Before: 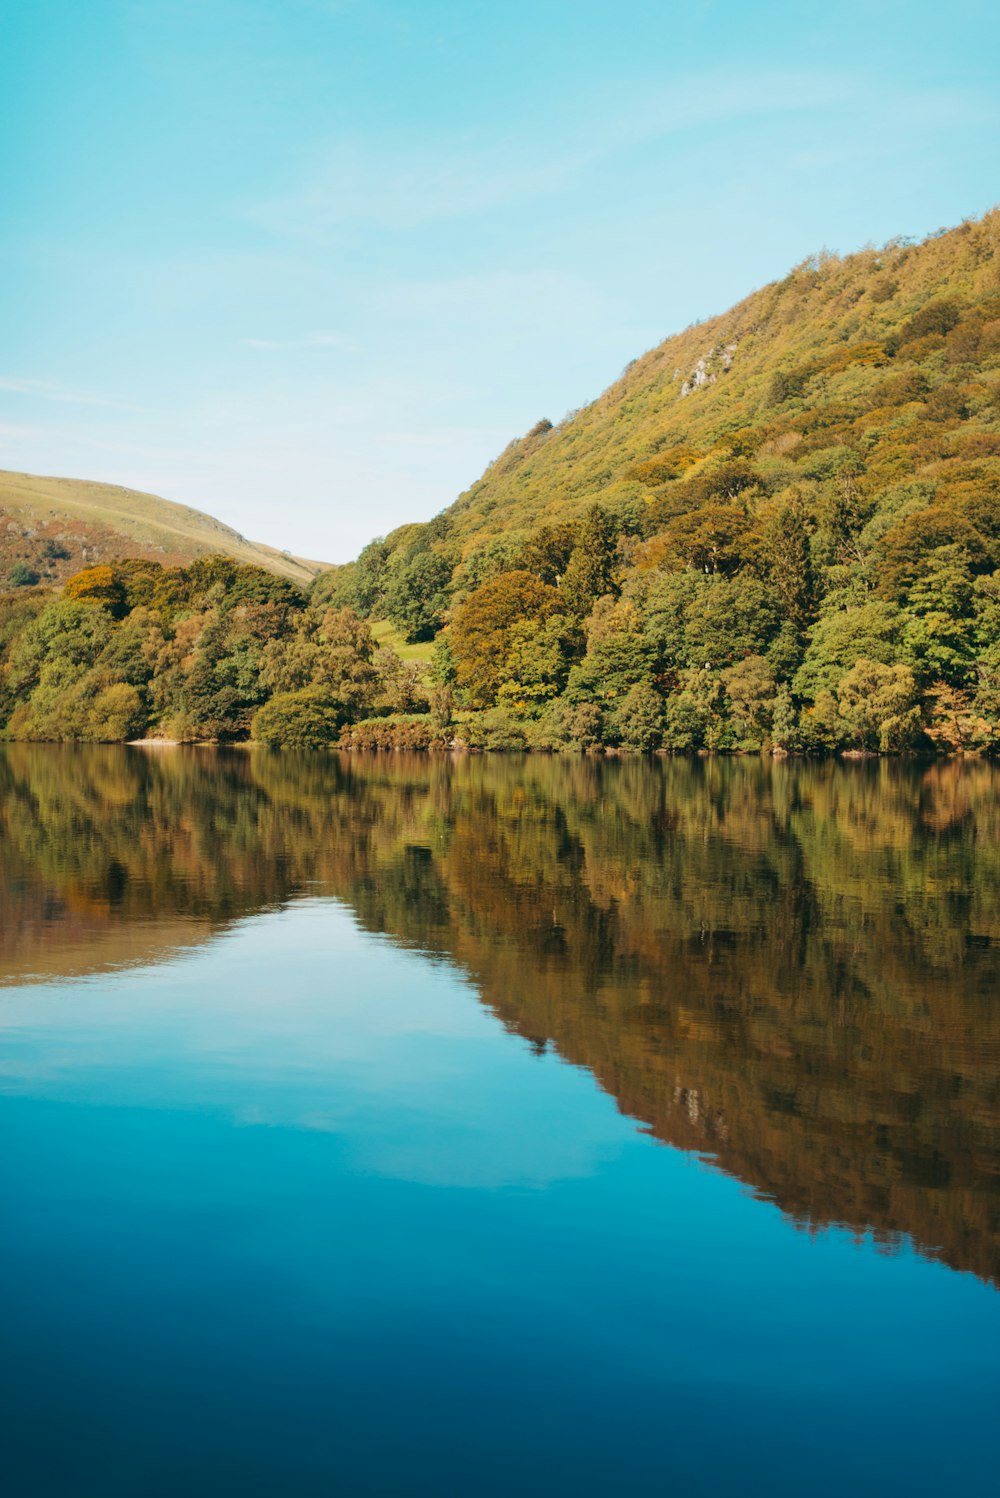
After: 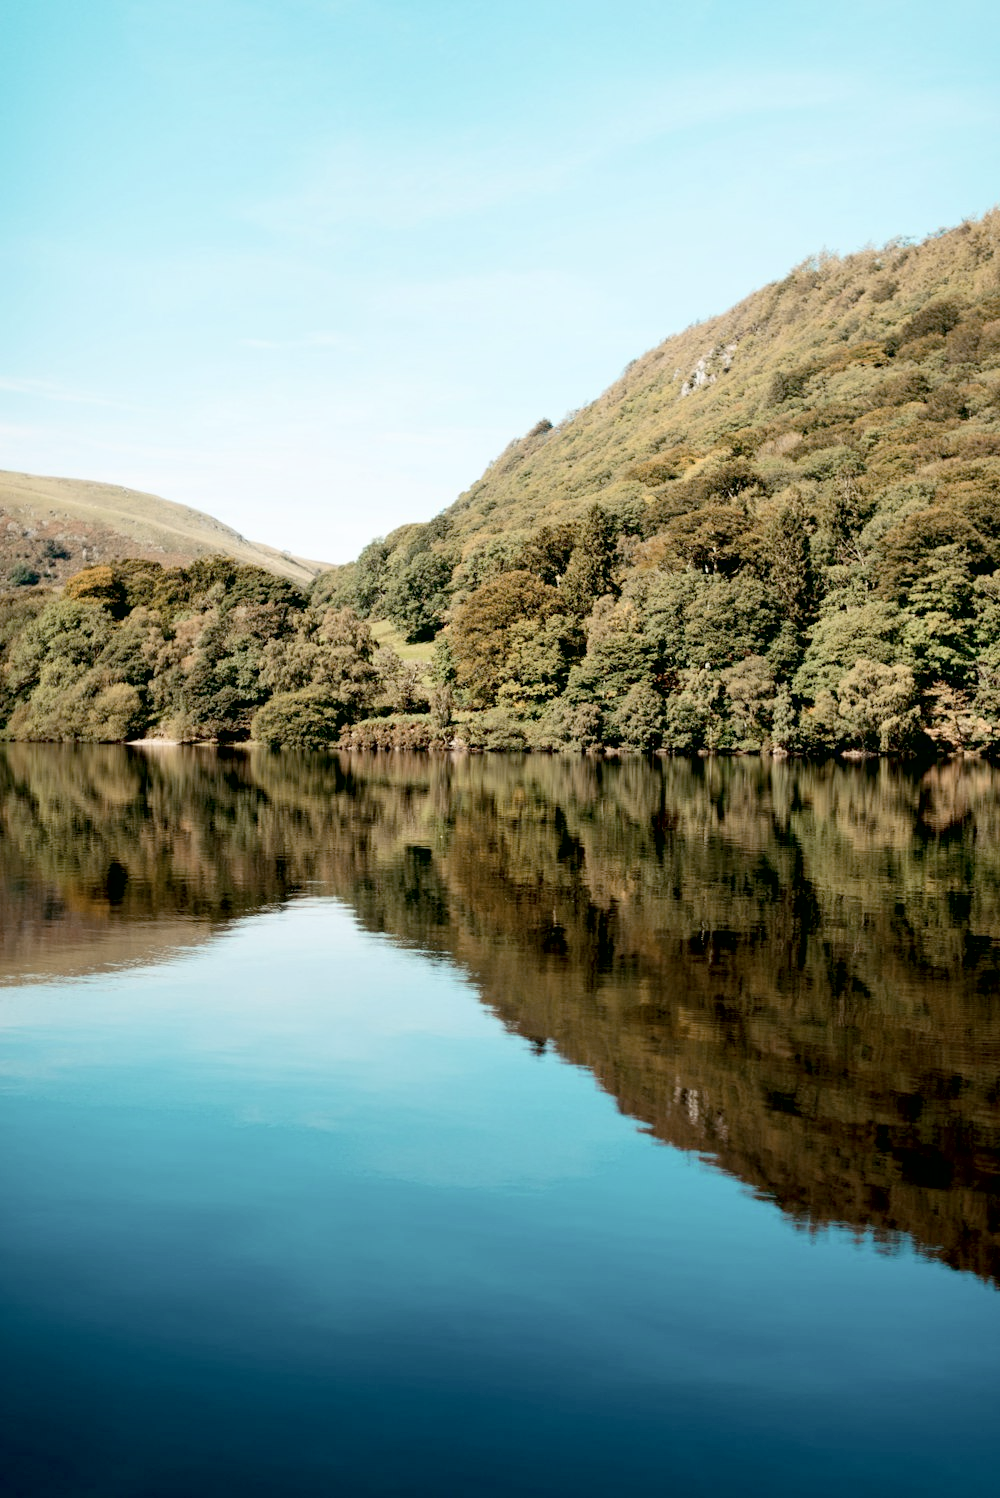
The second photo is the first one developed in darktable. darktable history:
color zones: curves: ch0 [(0, 0.559) (0.153, 0.551) (0.229, 0.5) (0.429, 0.5) (0.571, 0.5) (0.714, 0.5) (0.857, 0.5) (1, 0.559)]; ch1 [(0, 0.417) (0.112, 0.336) (0.213, 0.26) (0.429, 0.34) (0.571, 0.35) (0.683, 0.331) (0.857, 0.344) (1, 0.417)]
exposure: black level correction 0.024, exposure 0.181 EV, compensate exposure bias true, compensate highlight preservation false
contrast brightness saturation: contrast 0.146, brightness 0.054
